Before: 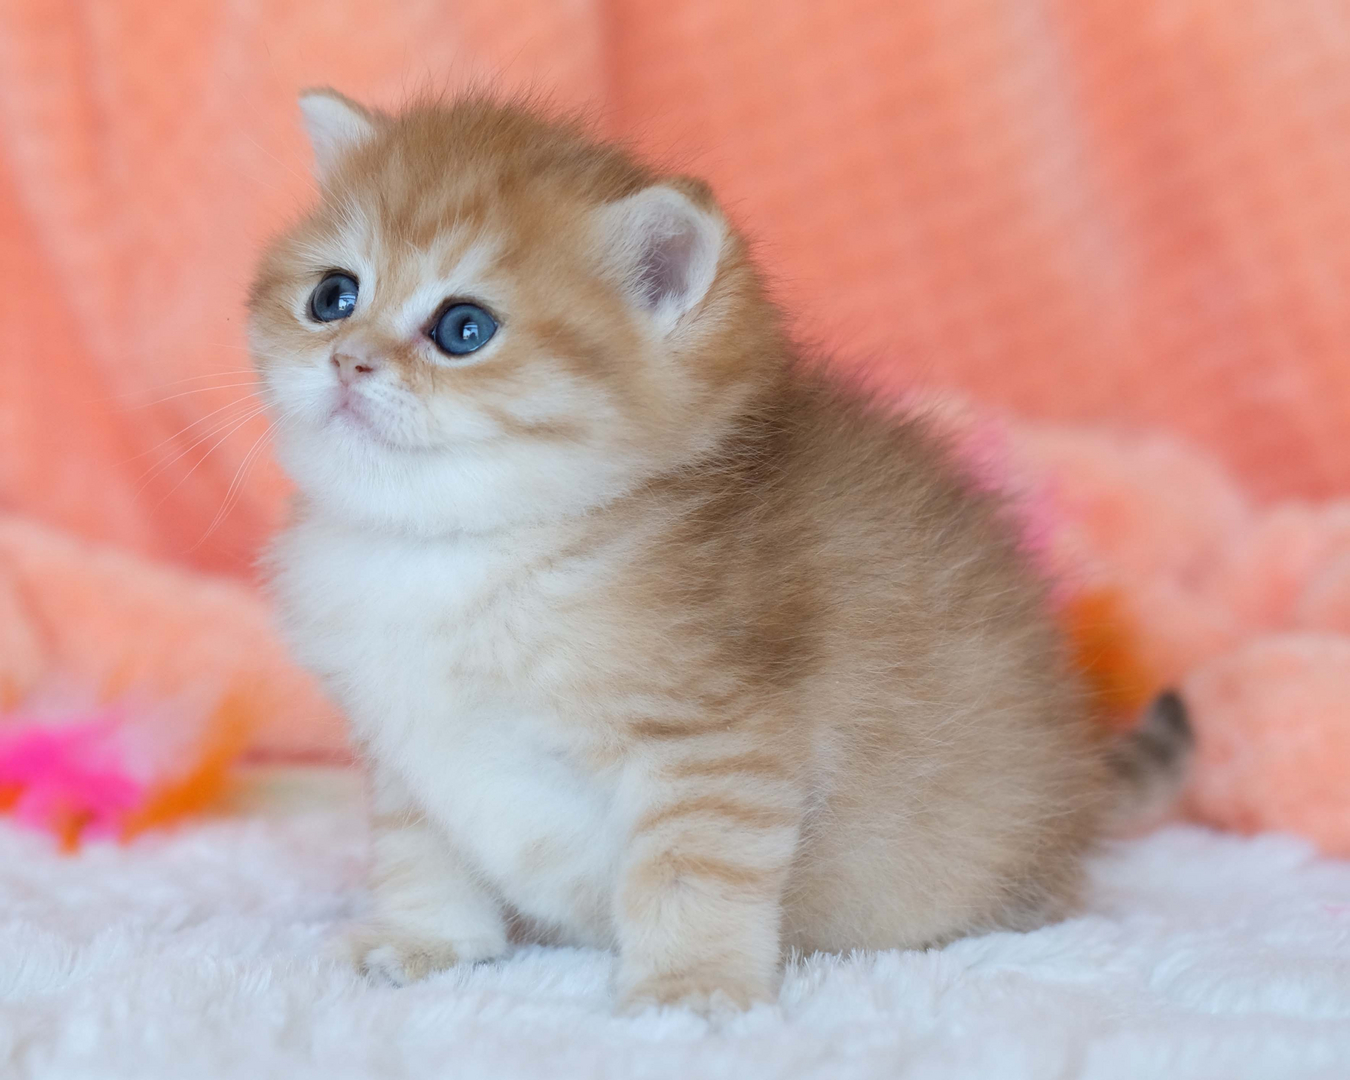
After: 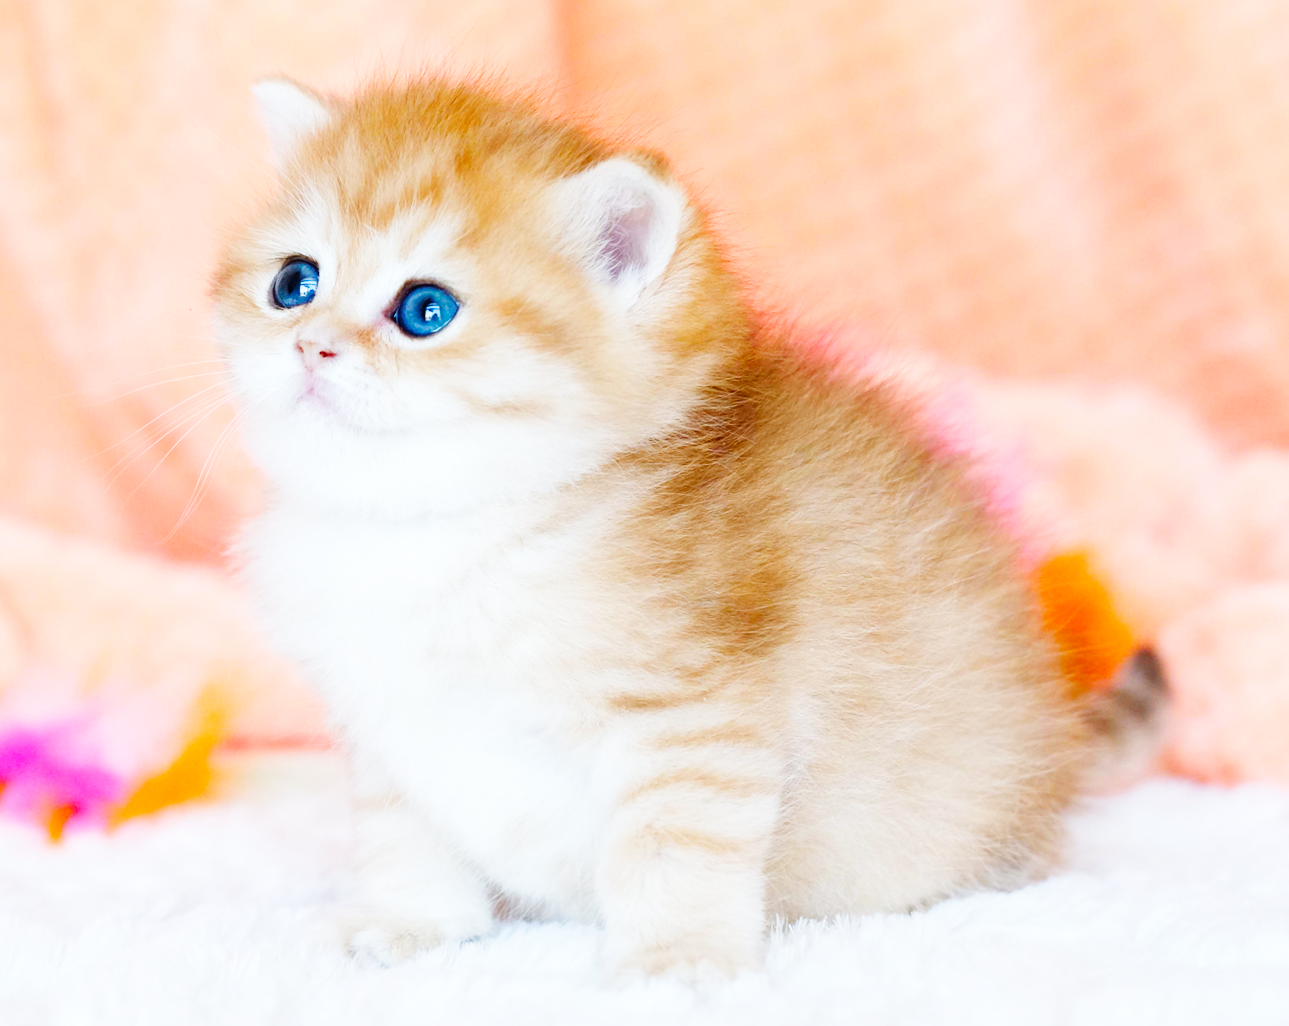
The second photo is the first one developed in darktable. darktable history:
color balance rgb: perceptual saturation grading › global saturation 20%, perceptual saturation grading › highlights -25%, perceptual saturation grading › shadows 50%
rotate and perspective: rotation -2.12°, lens shift (vertical) 0.009, lens shift (horizontal) -0.008, automatic cropping original format, crop left 0.036, crop right 0.964, crop top 0.05, crop bottom 0.959
base curve: curves: ch0 [(0, 0.003) (0.001, 0.002) (0.006, 0.004) (0.02, 0.022) (0.048, 0.086) (0.094, 0.234) (0.162, 0.431) (0.258, 0.629) (0.385, 0.8) (0.548, 0.918) (0.751, 0.988) (1, 1)], preserve colors none
